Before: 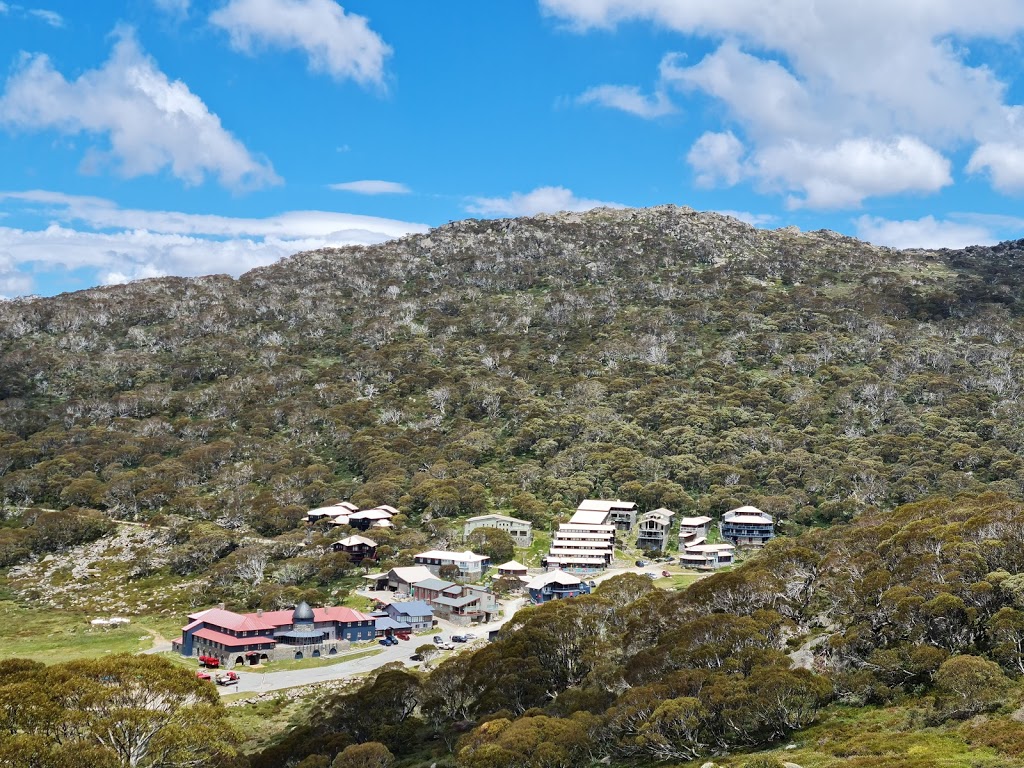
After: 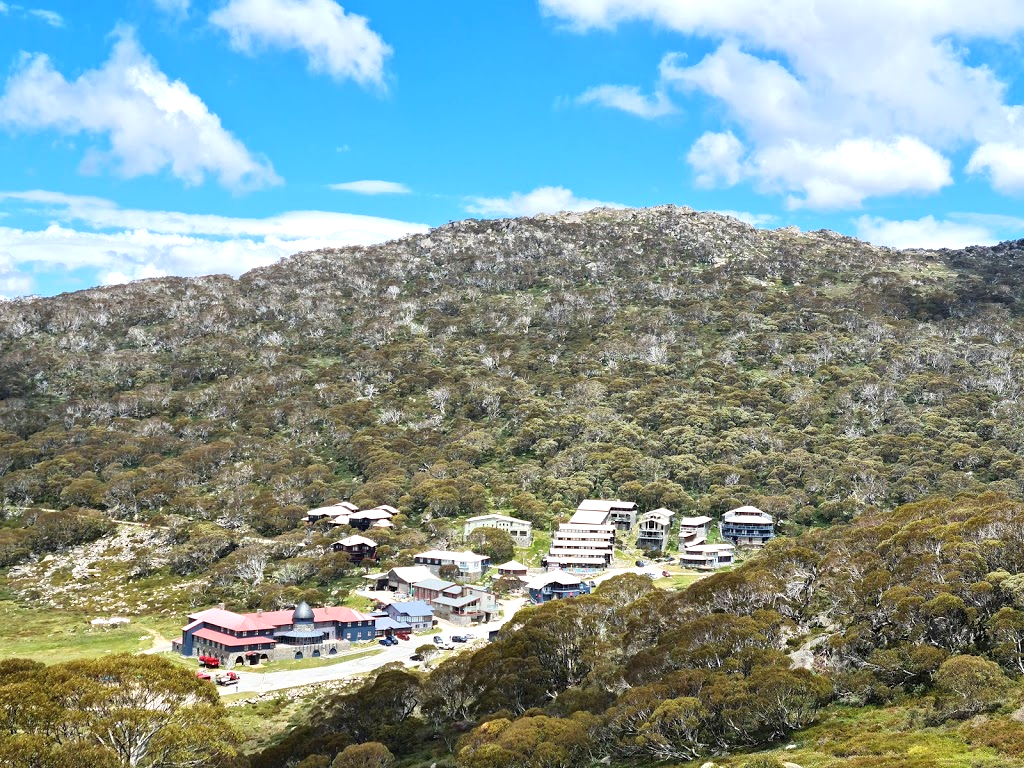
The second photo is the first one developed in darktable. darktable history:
tone equalizer: on, module defaults
exposure: exposure 0.553 EV, compensate highlight preservation false
